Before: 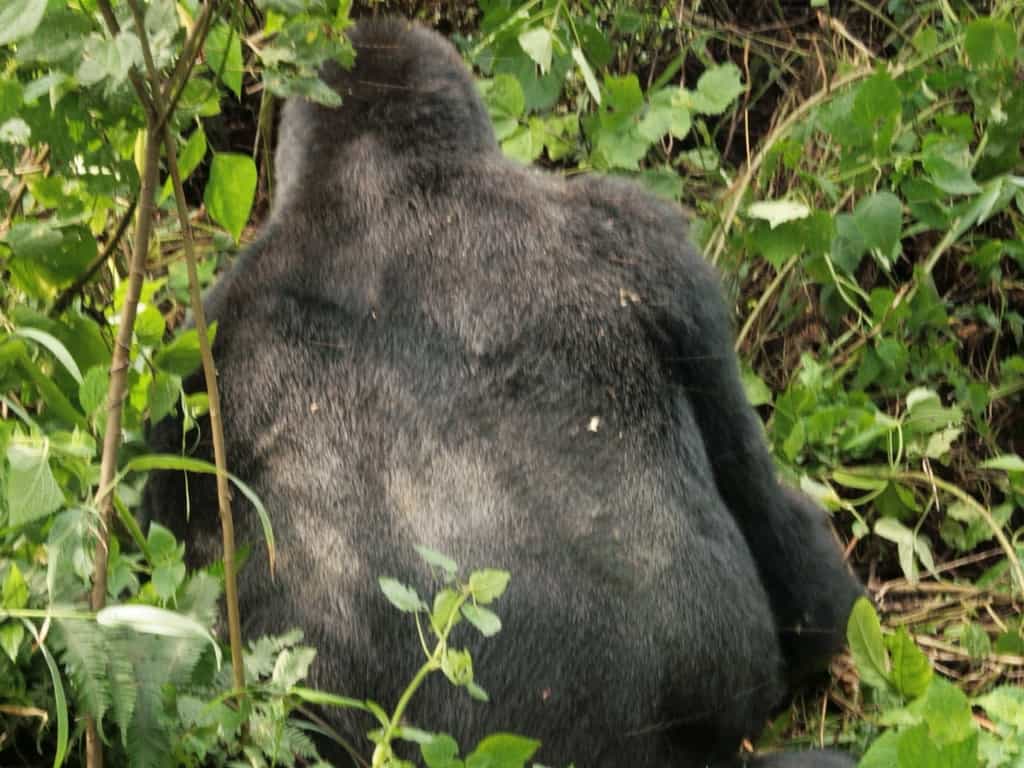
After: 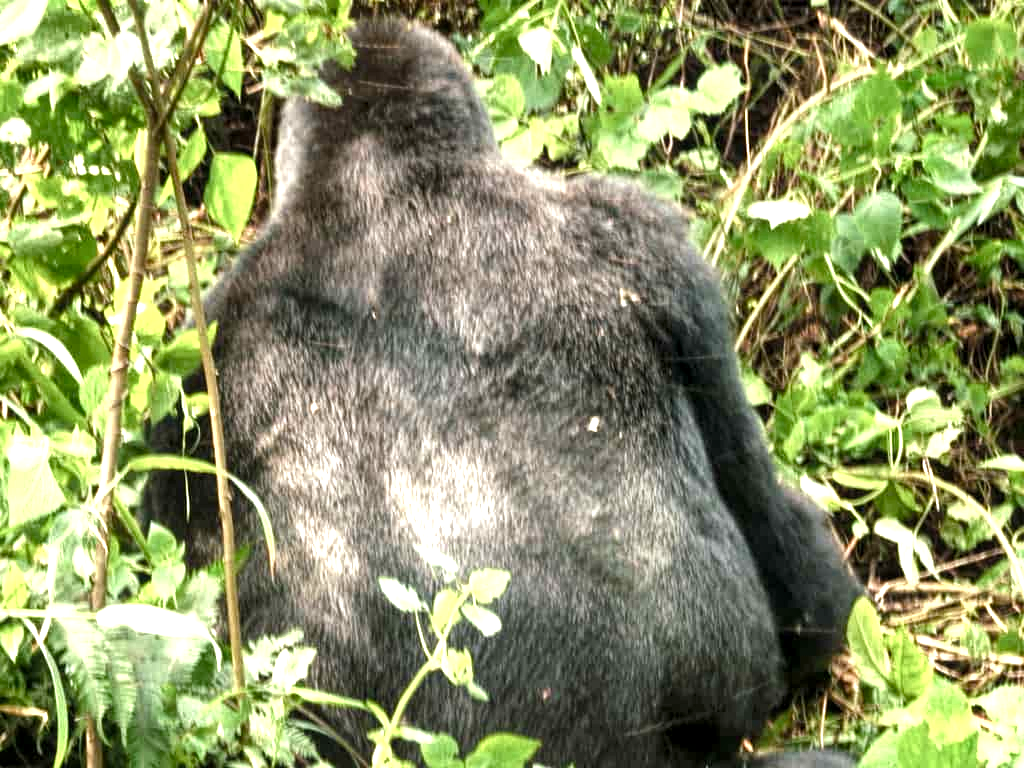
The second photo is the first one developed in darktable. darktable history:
color balance rgb: shadows lift › luminance -20%, power › hue 72.24°, highlights gain › luminance 15%, global offset › hue 171.6°, perceptual saturation grading › highlights -30%, perceptual saturation grading › shadows 20%, global vibrance 30%, contrast 10%
exposure: exposure 1 EV, compensate highlight preservation false
local contrast: highlights 99%, shadows 86%, detail 160%, midtone range 0.2
shadows and highlights: shadows 37.27, highlights -28.18, soften with gaussian
